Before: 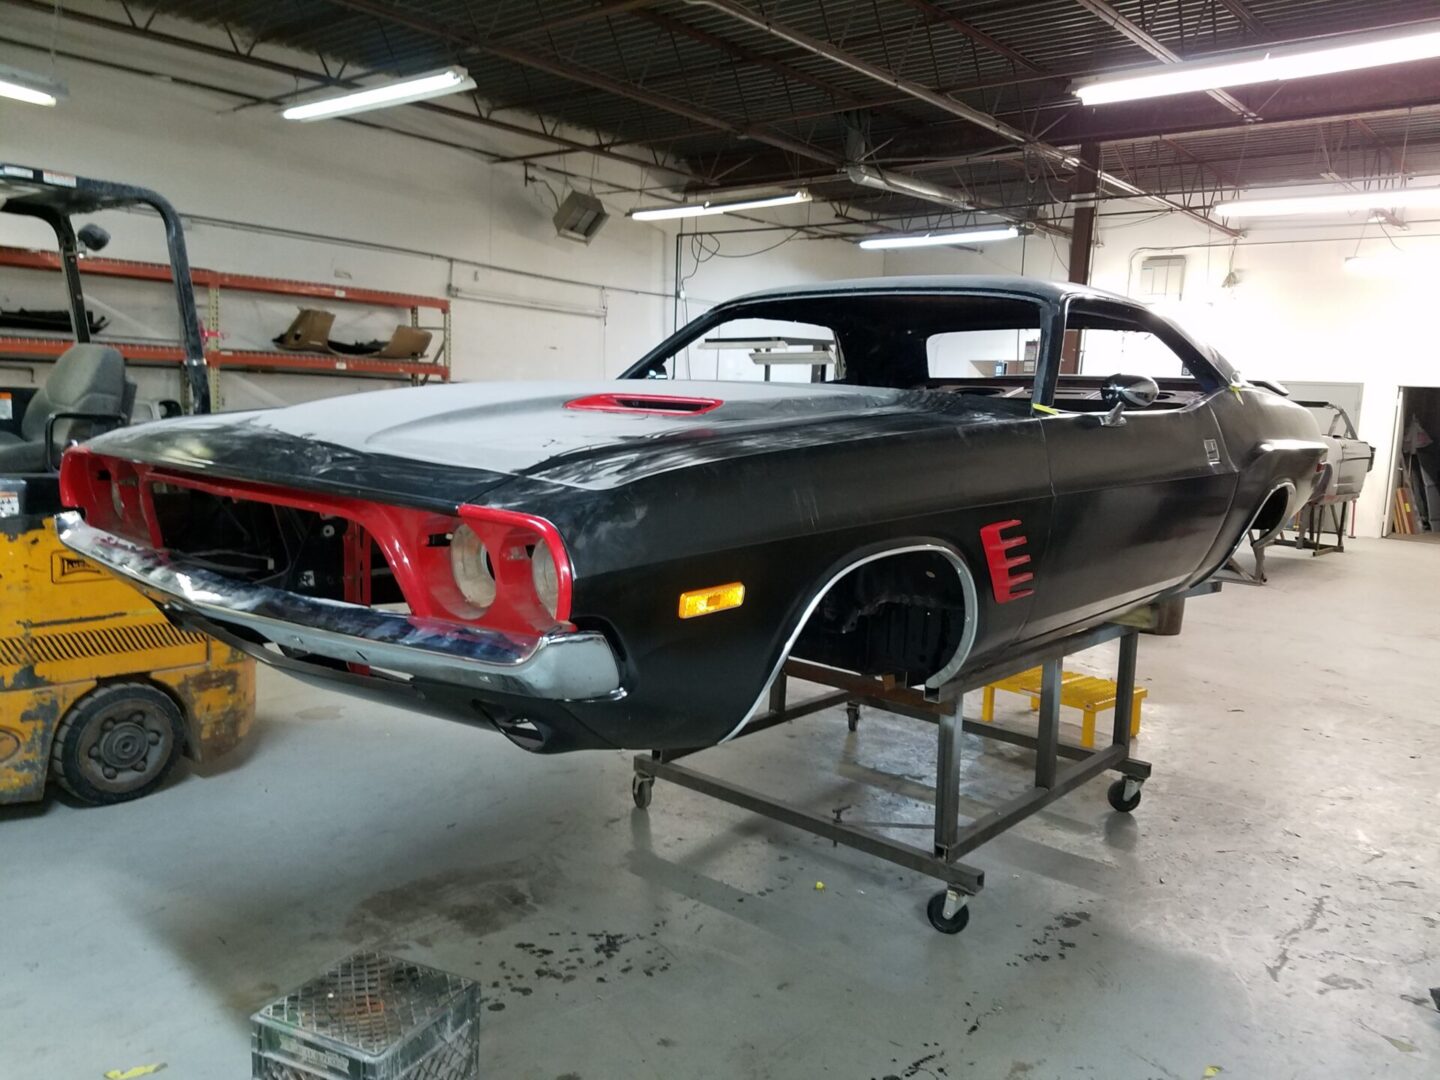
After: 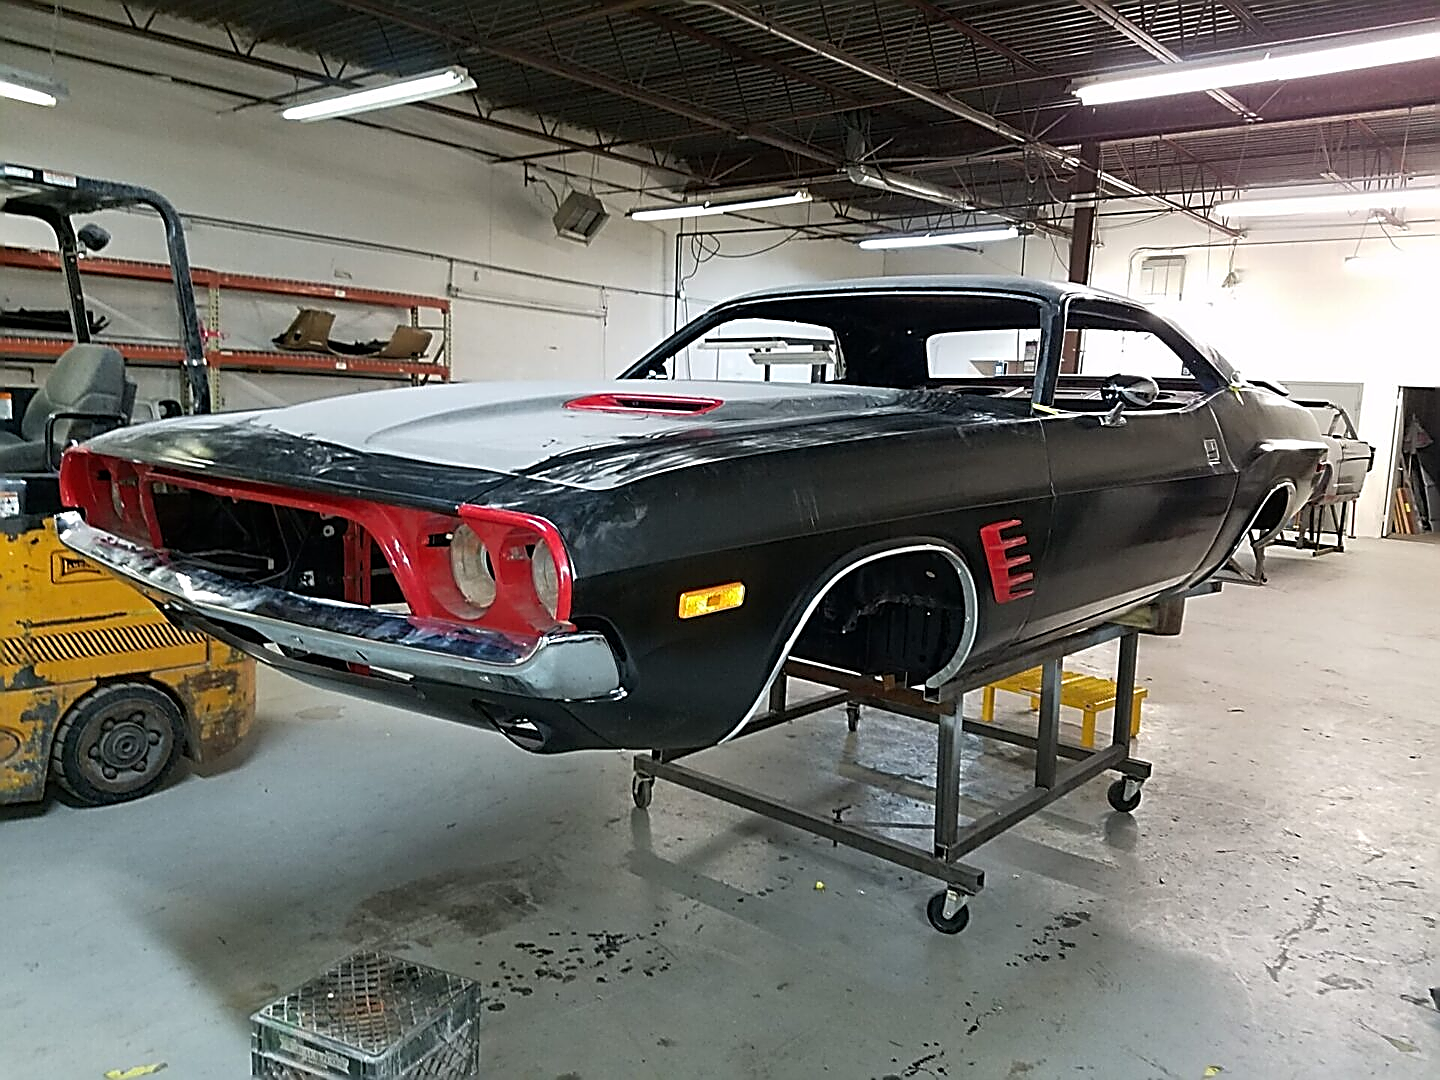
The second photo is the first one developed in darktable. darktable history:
sharpen: amount 1.983
